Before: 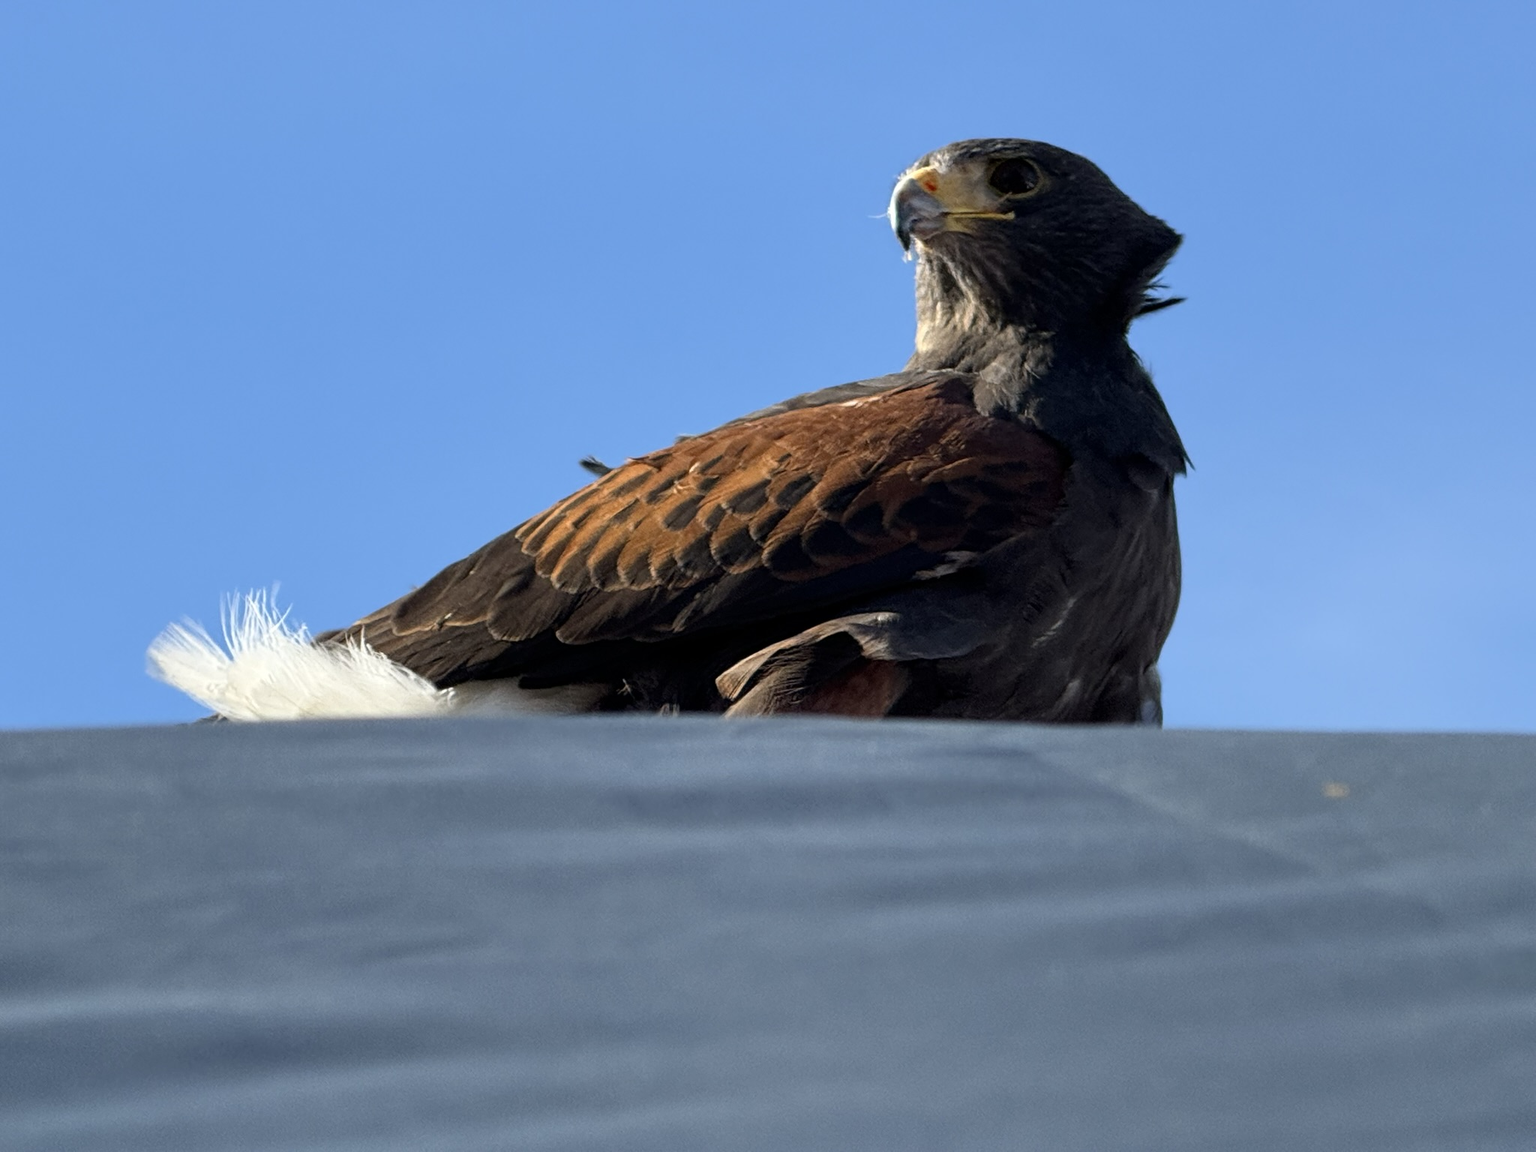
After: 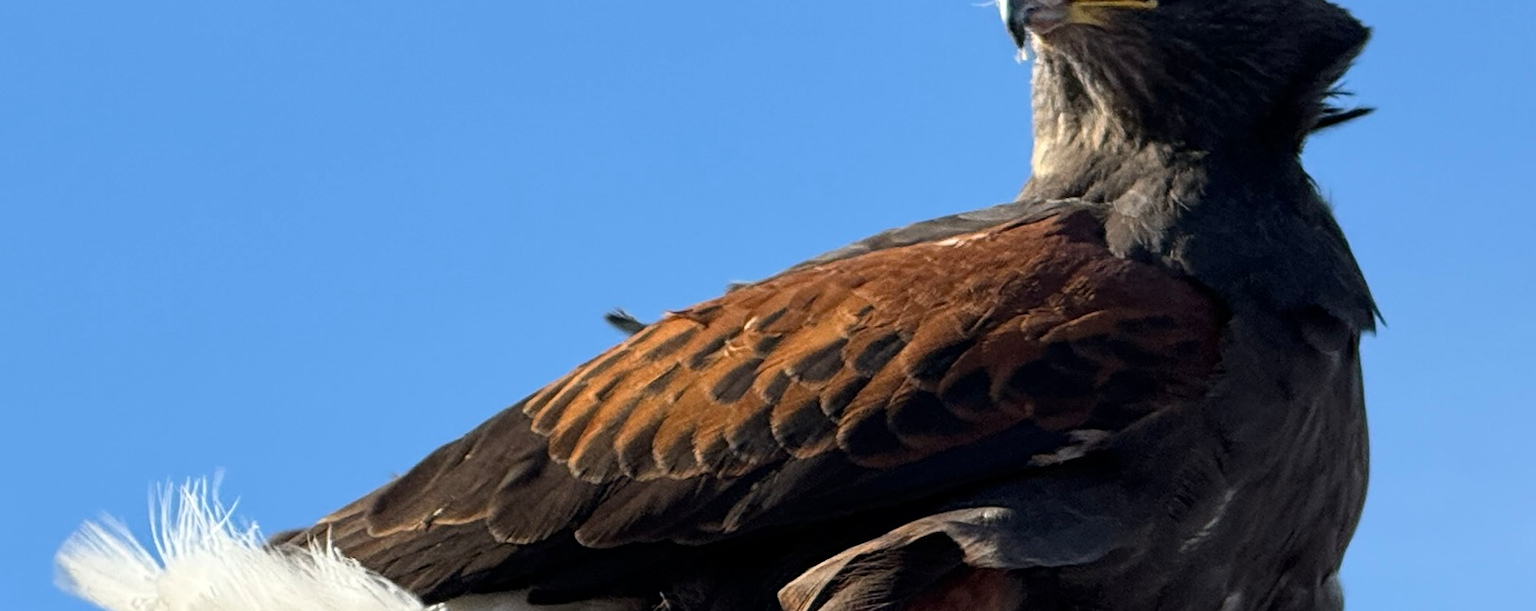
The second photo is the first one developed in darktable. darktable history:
crop: left 6.783%, top 18.491%, right 14.468%, bottom 39.684%
